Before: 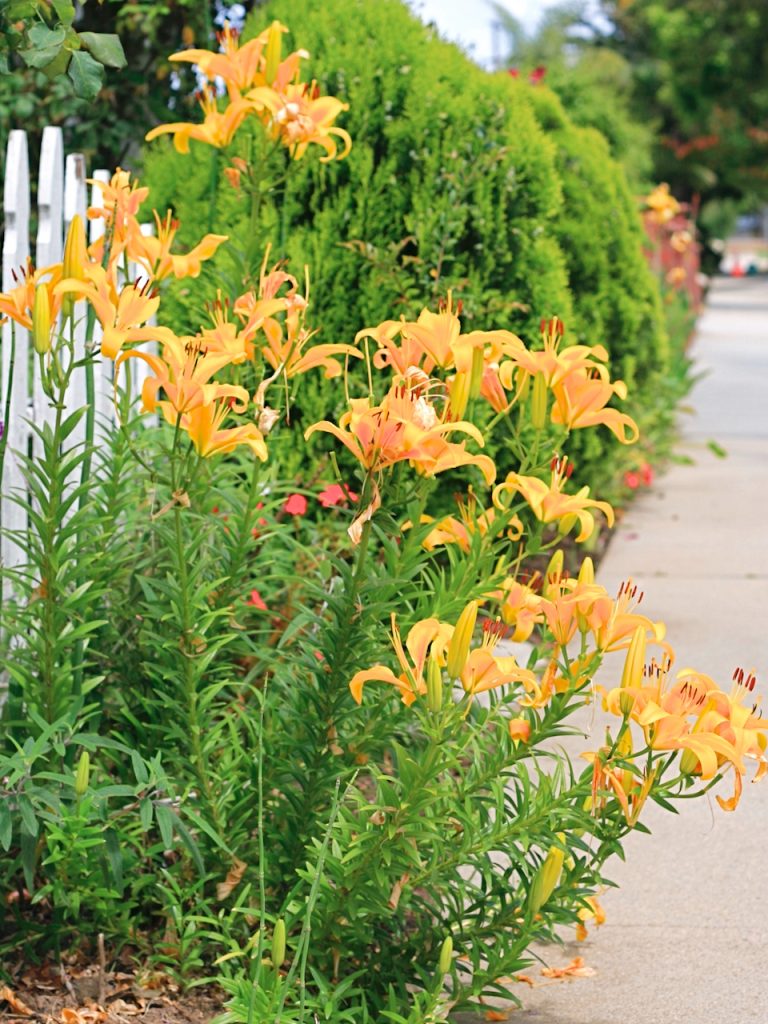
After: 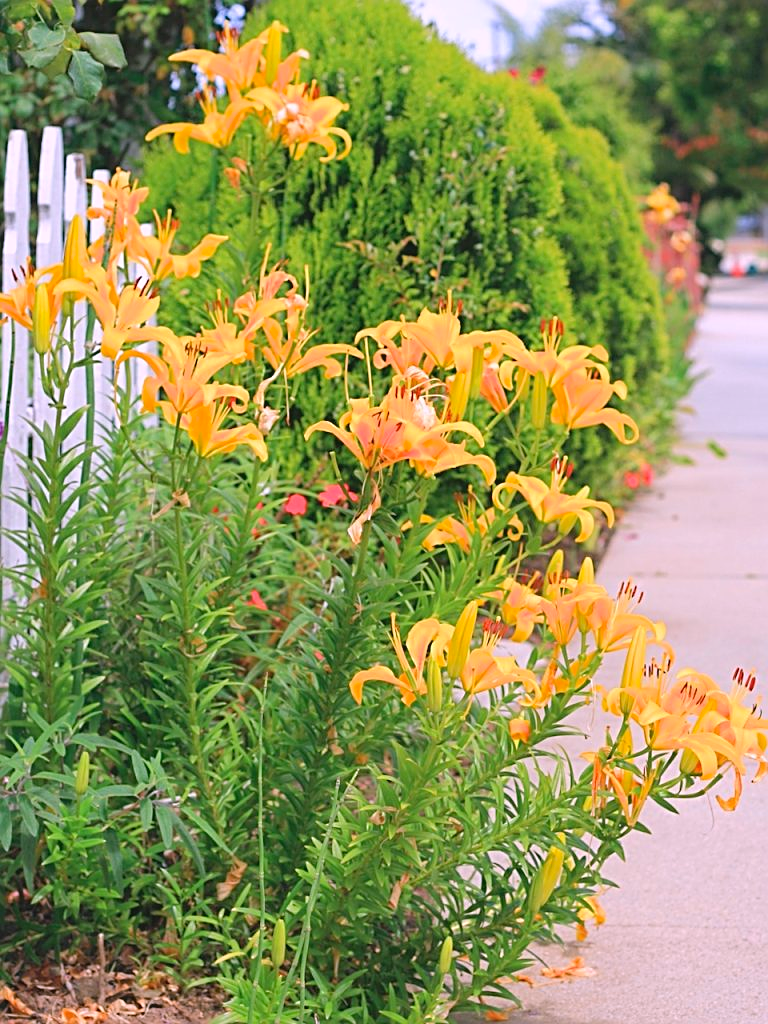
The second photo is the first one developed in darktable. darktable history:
contrast brightness saturation: contrast -0.1, brightness 0.05, saturation 0.08
sharpen: on, module defaults
white balance: red 1.066, blue 1.119
